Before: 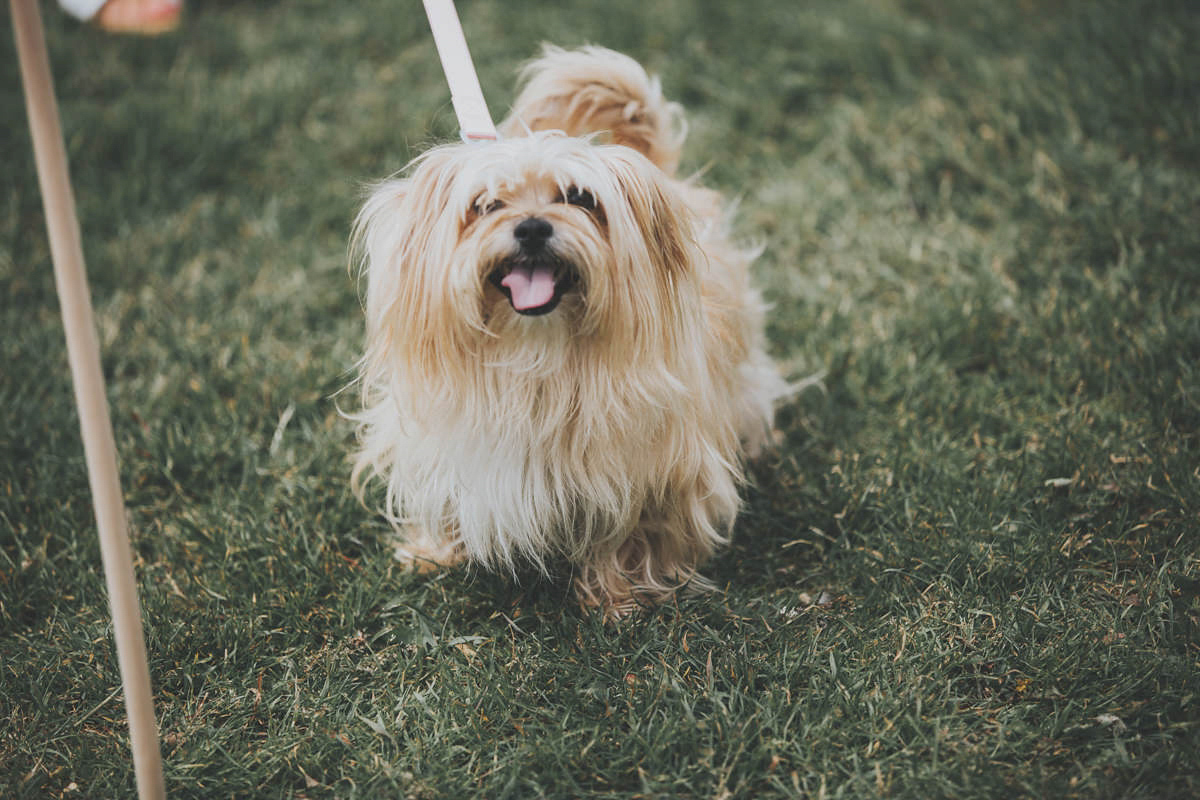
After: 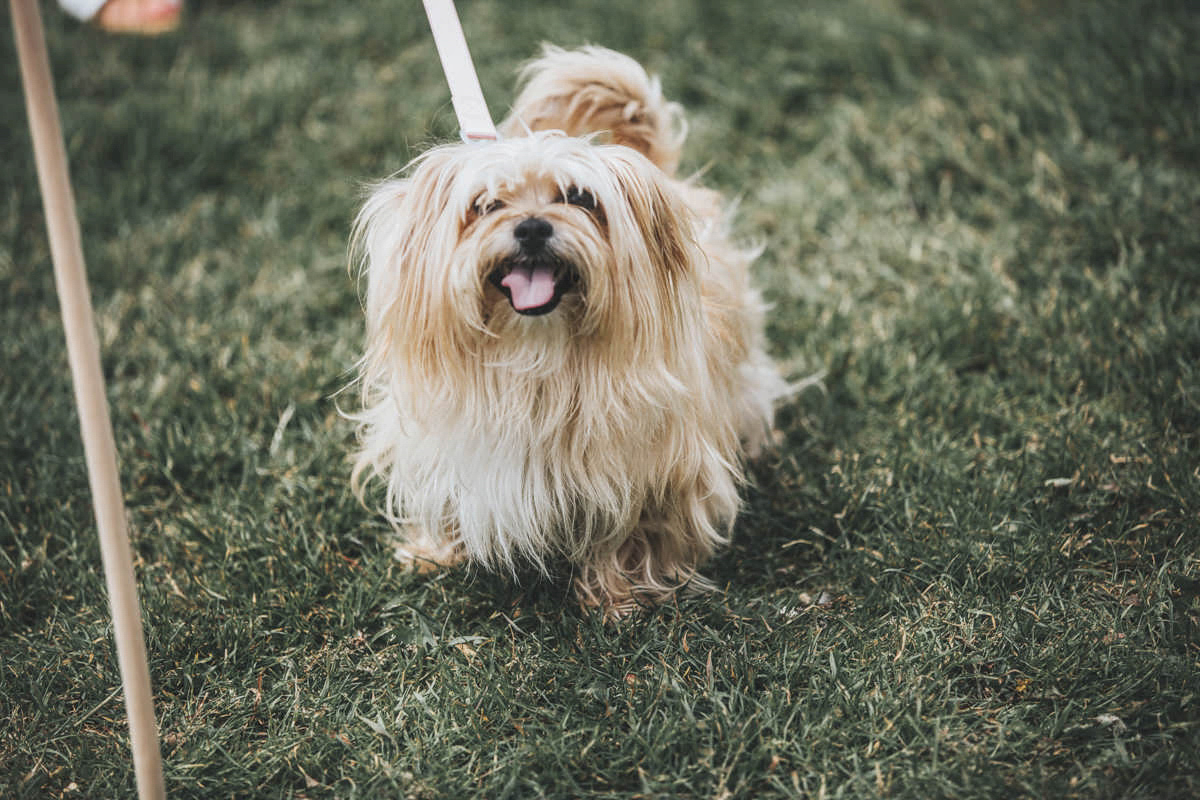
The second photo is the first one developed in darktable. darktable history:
local contrast: highlights 62%, detail 143%, midtone range 0.421
